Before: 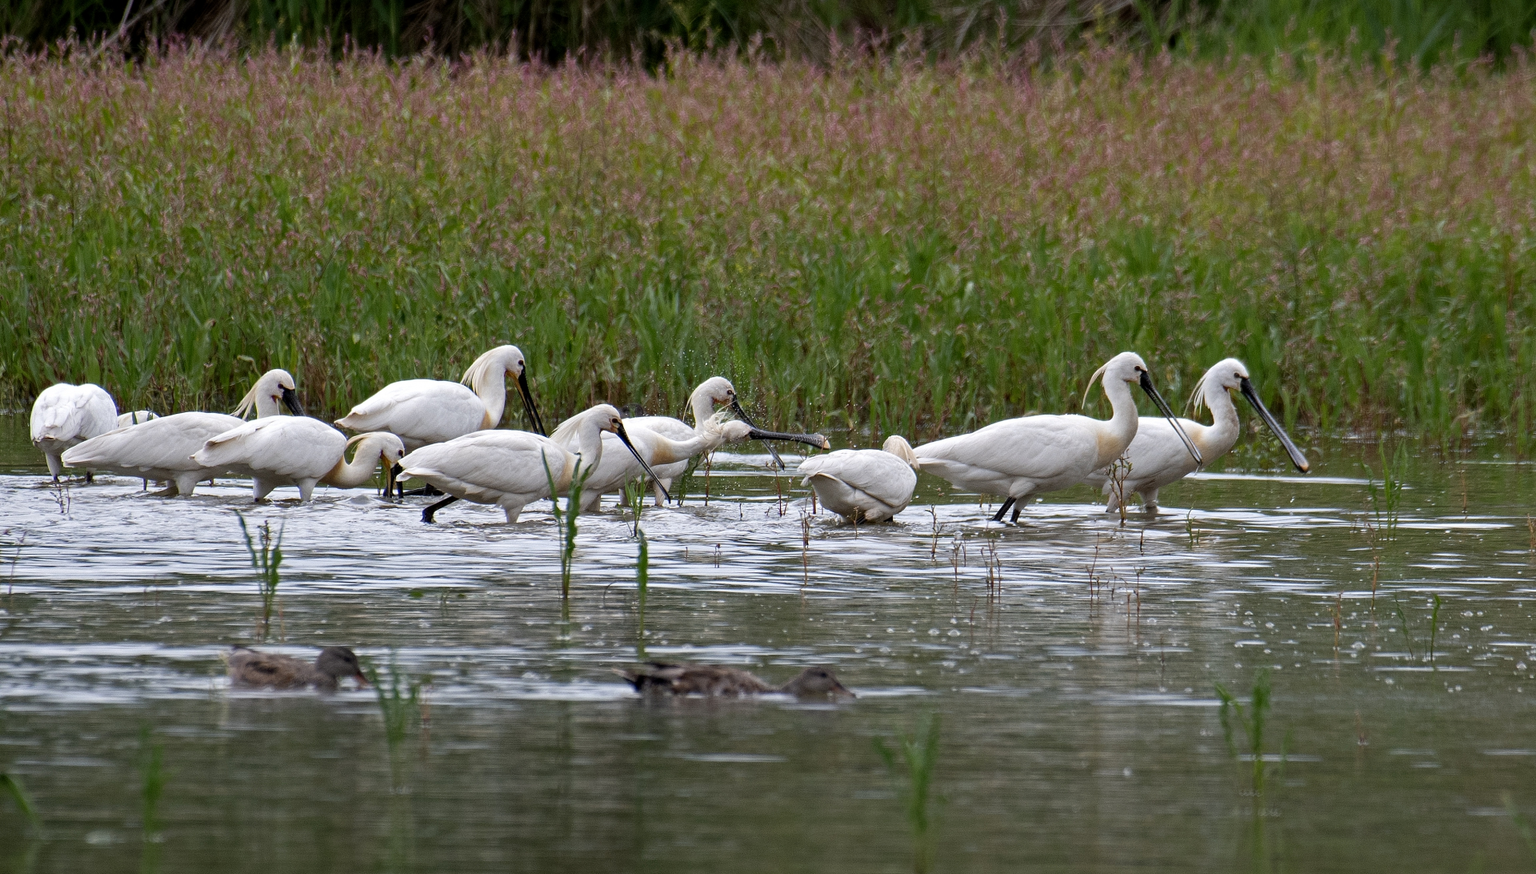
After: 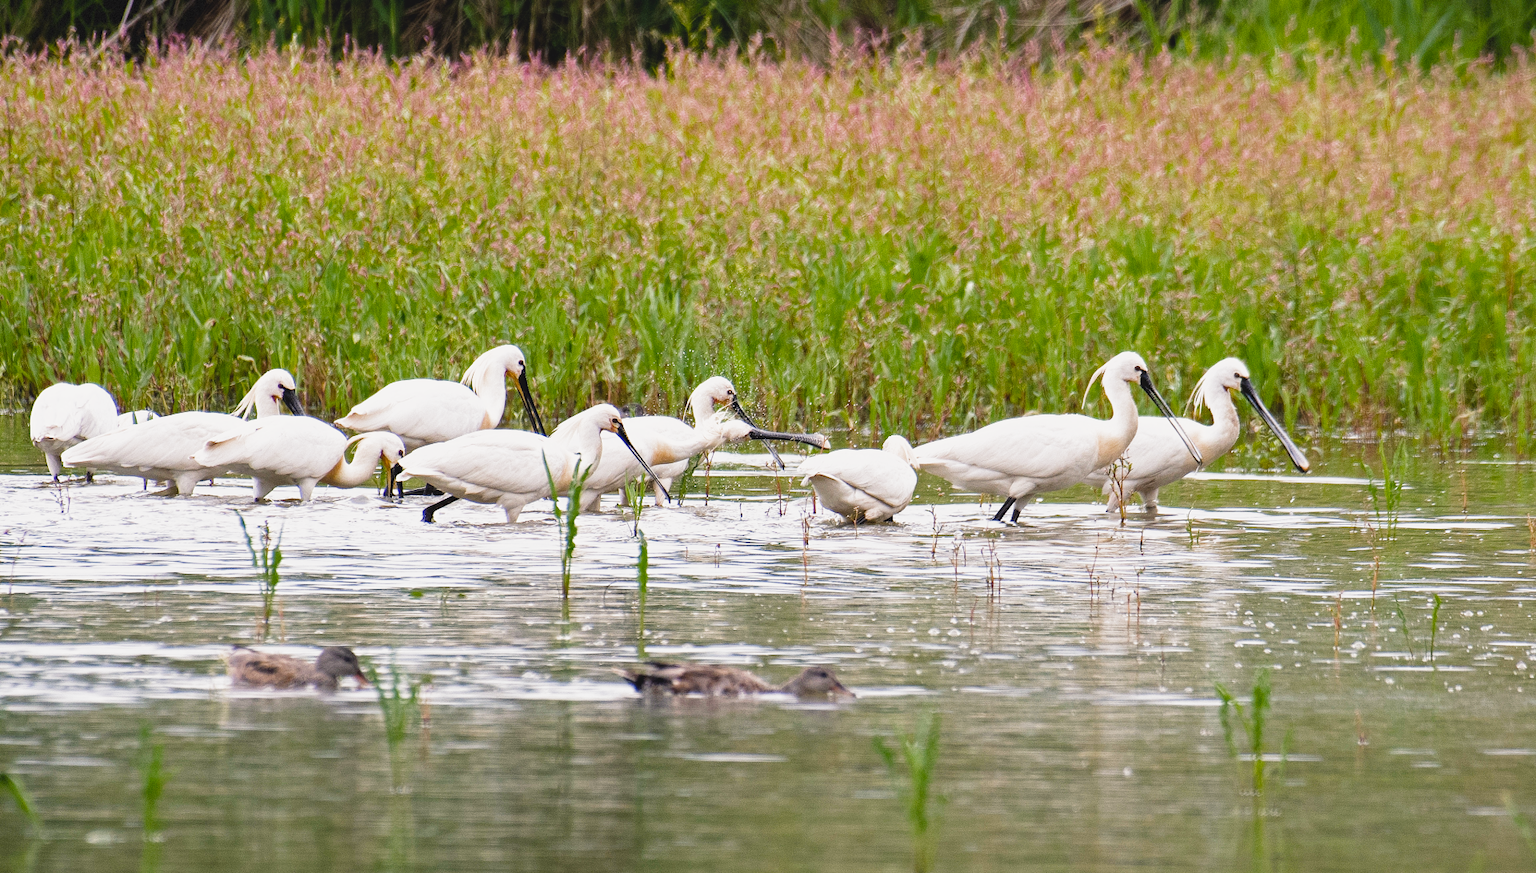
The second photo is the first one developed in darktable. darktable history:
color balance rgb: shadows lift › chroma 2%, shadows lift › hue 247.2°, power › chroma 0.3%, power › hue 25.2°, highlights gain › chroma 3%, highlights gain › hue 60°, global offset › luminance 0.75%, perceptual saturation grading › global saturation 20%, perceptual saturation grading › highlights -20%, perceptual saturation grading › shadows 30%, global vibrance 20%
filmic rgb: middle gray luminance 9.23%, black relative exposure -10.55 EV, white relative exposure 3.45 EV, threshold 6 EV, target black luminance 0%, hardness 5.98, latitude 59.69%, contrast 1.087, highlights saturation mix 5%, shadows ↔ highlights balance 29.23%, add noise in highlights 0, color science v3 (2019), use custom middle-gray values true, iterations of high-quality reconstruction 0, contrast in highlights soft, enable highlight reconstruction true
exposure: exposure 0.6 EV, compensate highlight preservation false
contrast brightness saturation: contrast -0.08, brightness -0.04, saturation -0.11
vignetting: fall-off start 100%, fall-off radius 71%, brightness -0.434, saturation -0.2, width/height ratio 1.178, dithering 8-bit output, unbound false
